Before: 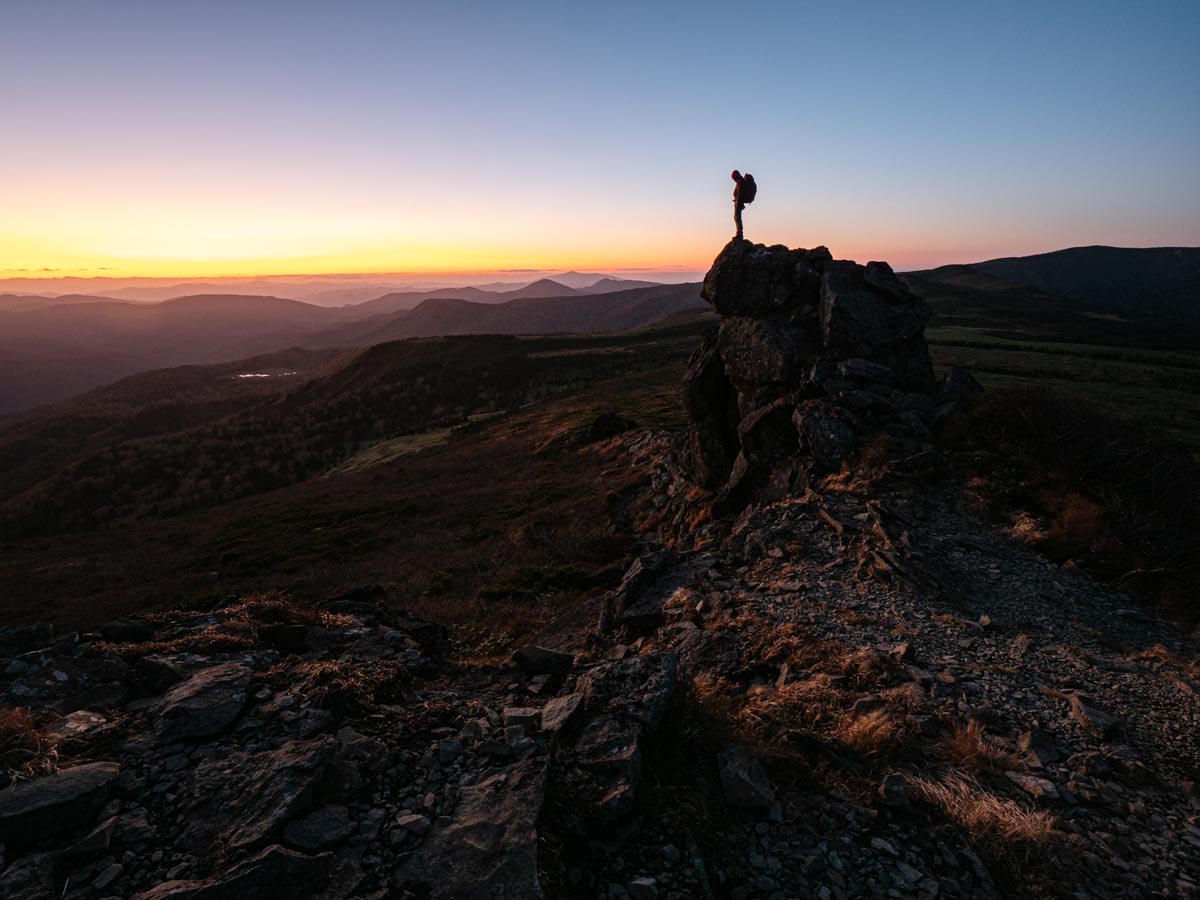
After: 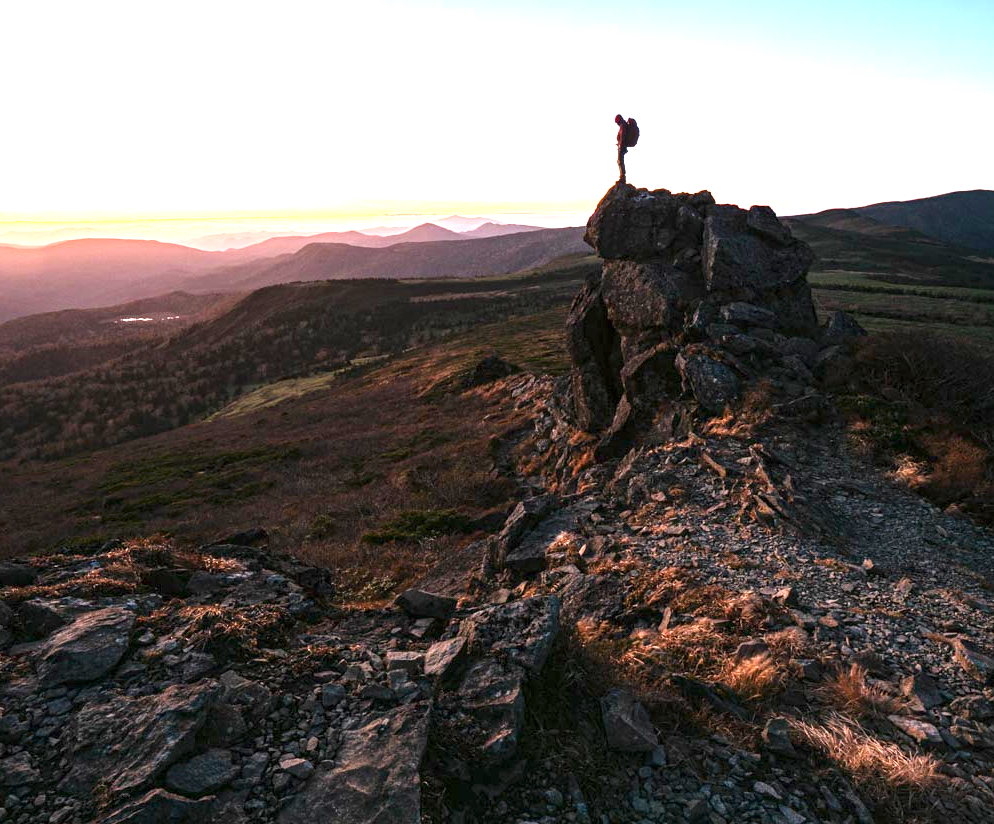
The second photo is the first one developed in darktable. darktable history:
crop: left 9.807%, top 6.259%, right 7.334%, bottom 2.177%
exposure: exposure 2.04 EV, compensate highlight preservation false
